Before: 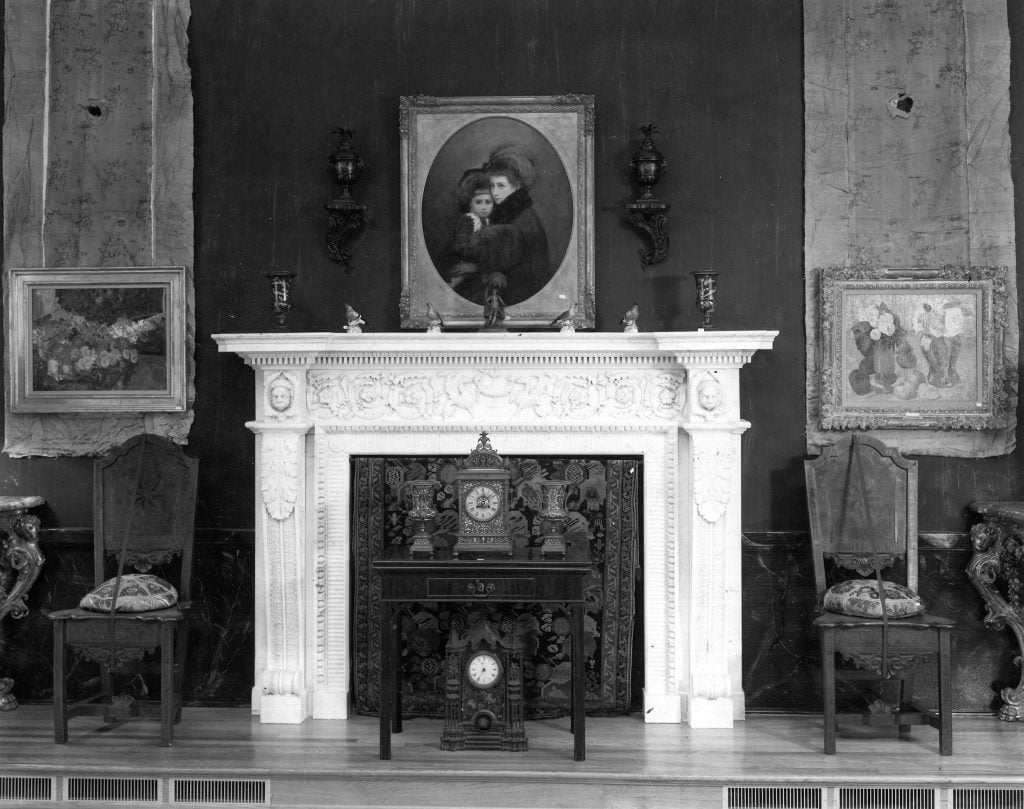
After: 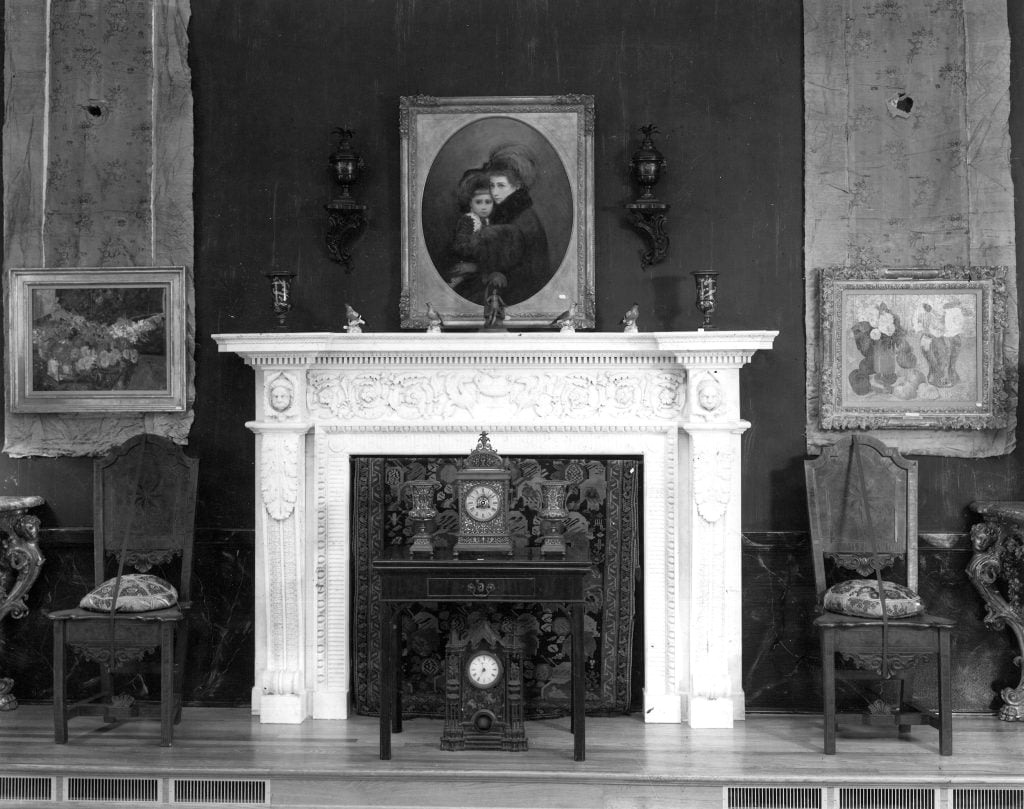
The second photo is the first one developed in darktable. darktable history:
exposure: exposure 0.081 EV, compensate highlight preservation false
